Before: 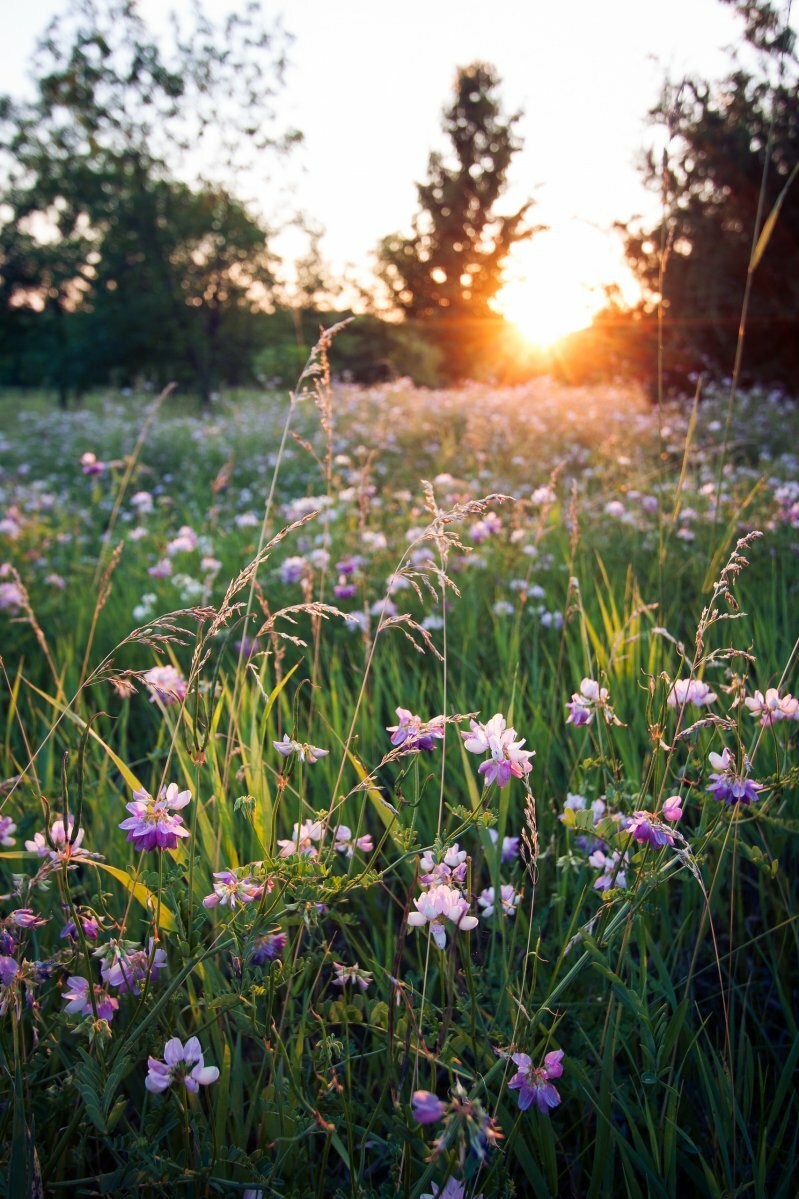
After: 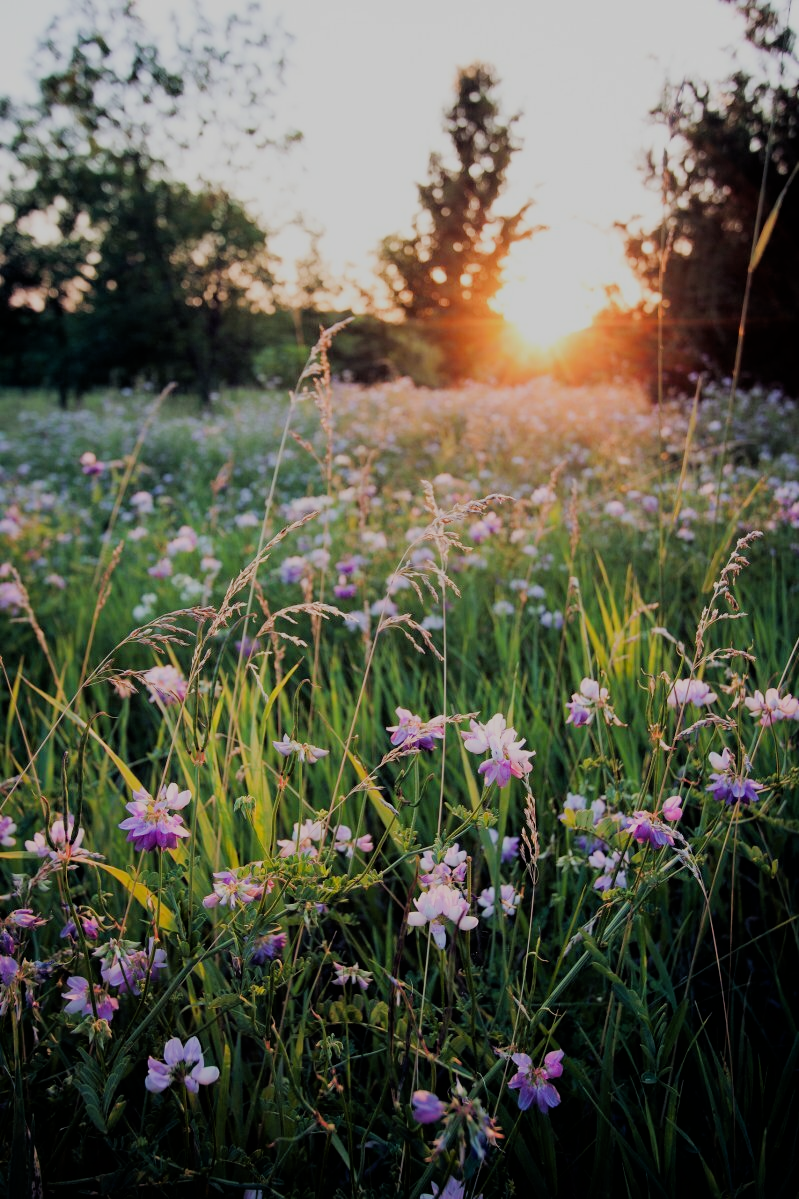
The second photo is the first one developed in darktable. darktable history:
filmic rgb: black relative exposure -6.08 EV, white relative exposure 6.94 EV, threshold 2.99 EV, hardness 2.26, enable highlight reconstruction true
